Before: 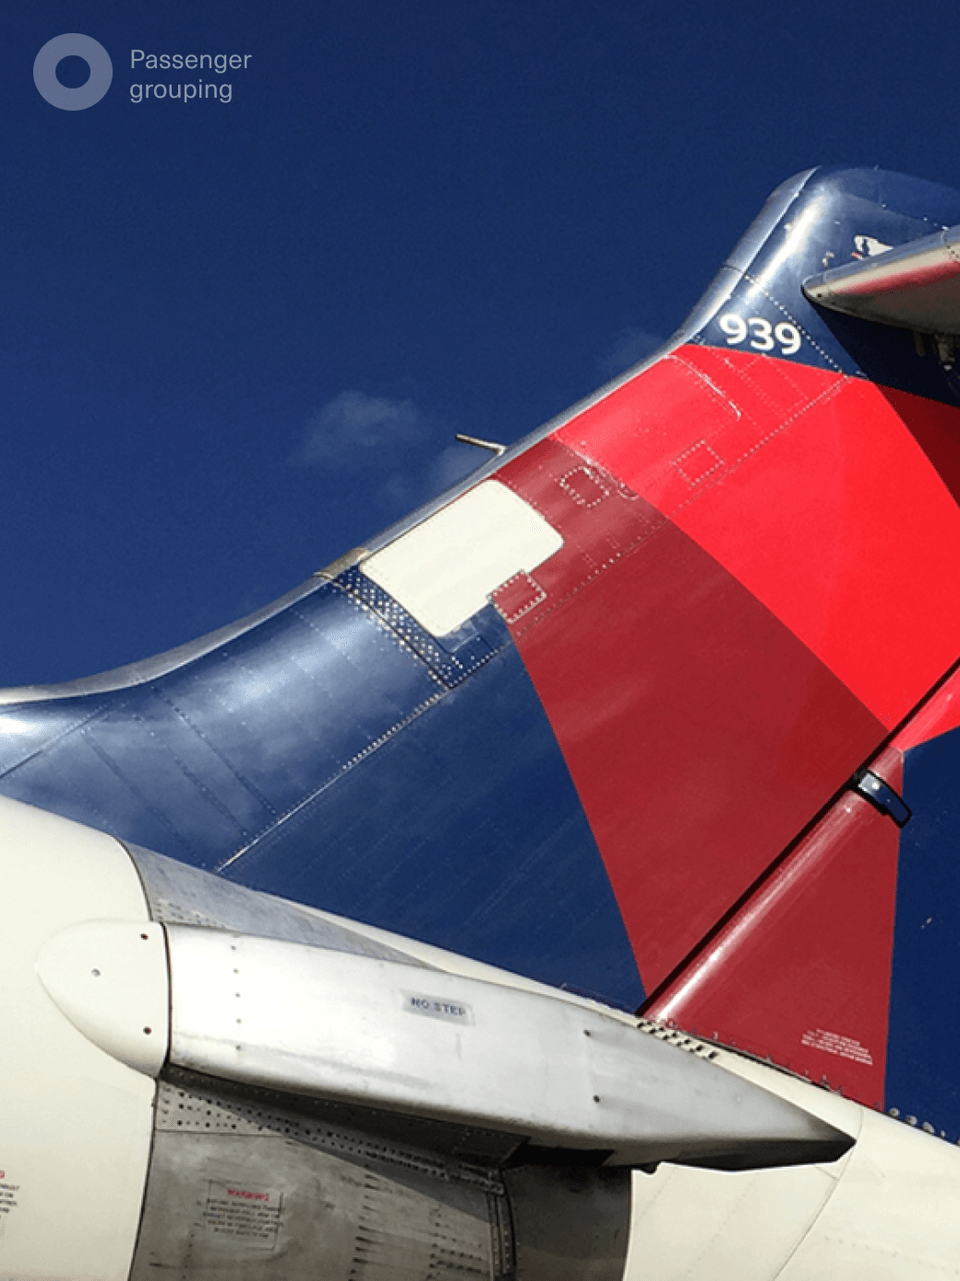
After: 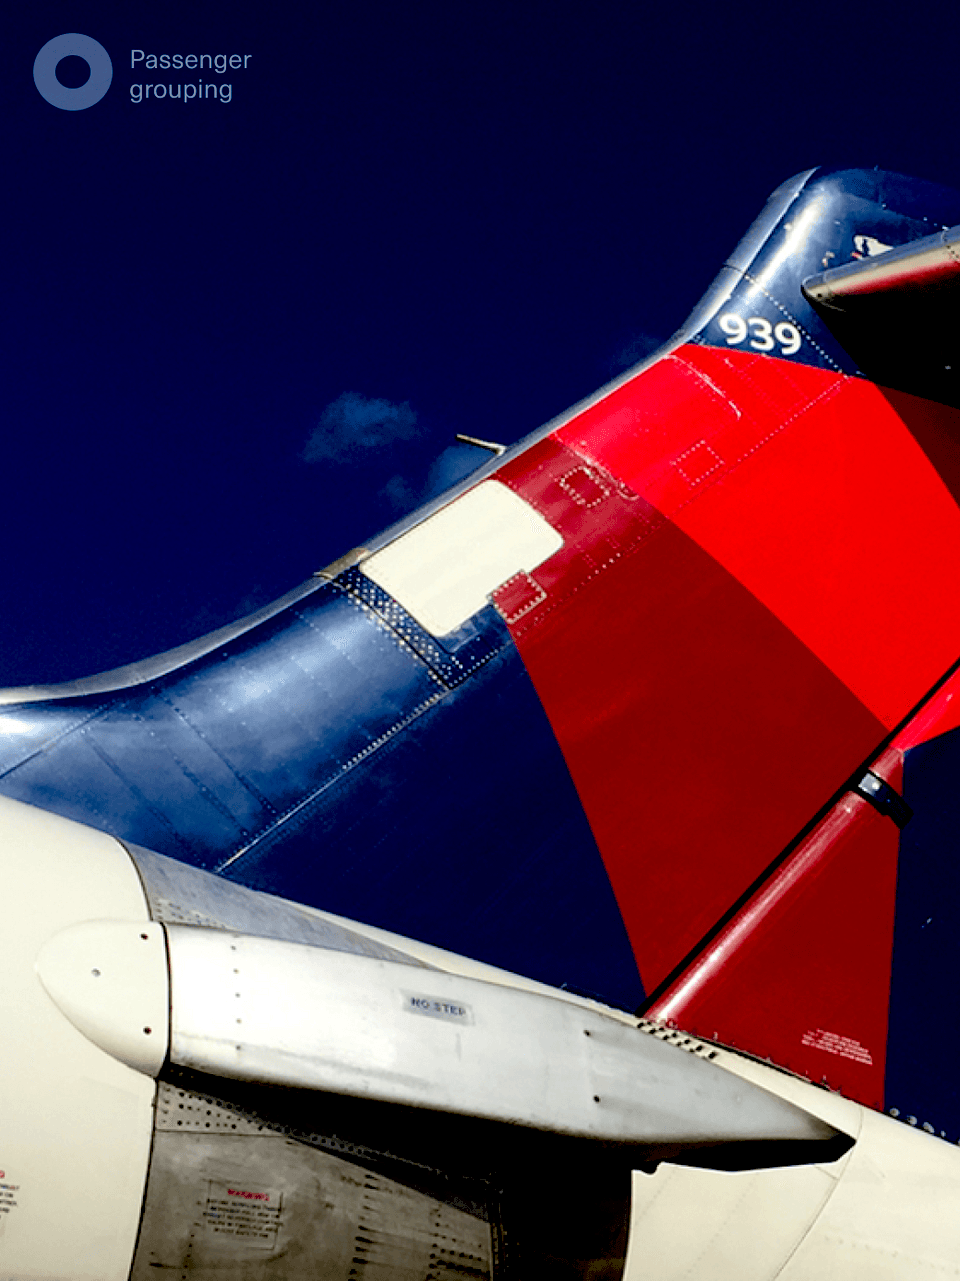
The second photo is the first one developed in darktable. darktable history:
exposure: black level correction 0.047, exposure 0.013 EV, compensate highlight preservation false
color balance rgb: perceptual saturation grading › global saturation 20%, global vibrance 20%
